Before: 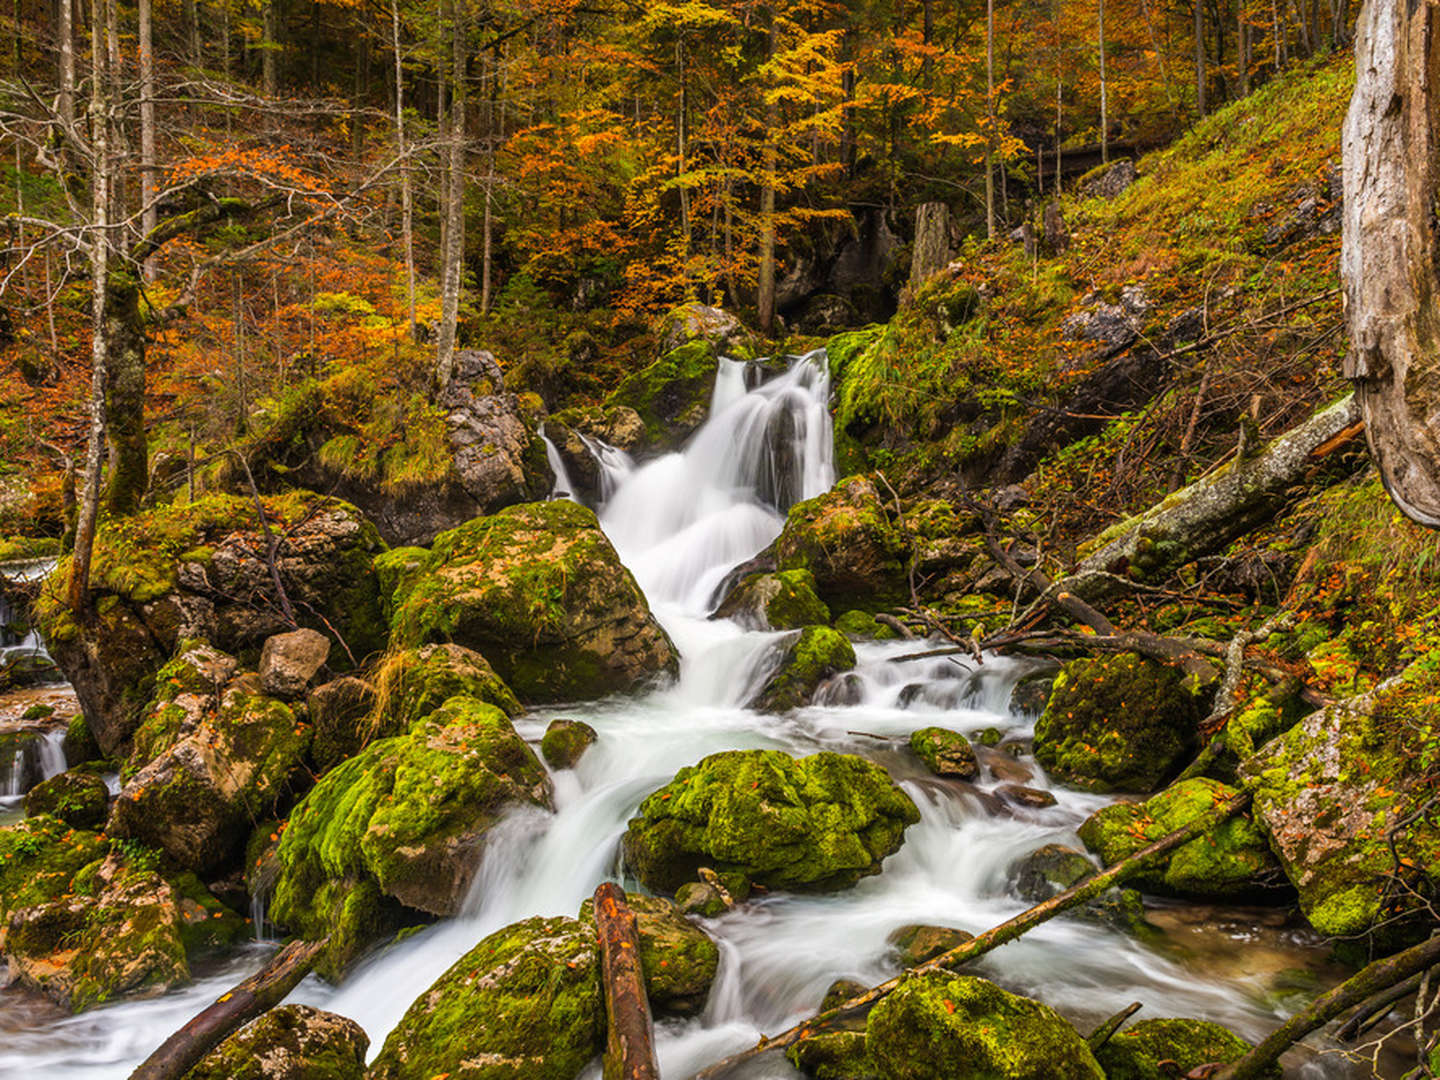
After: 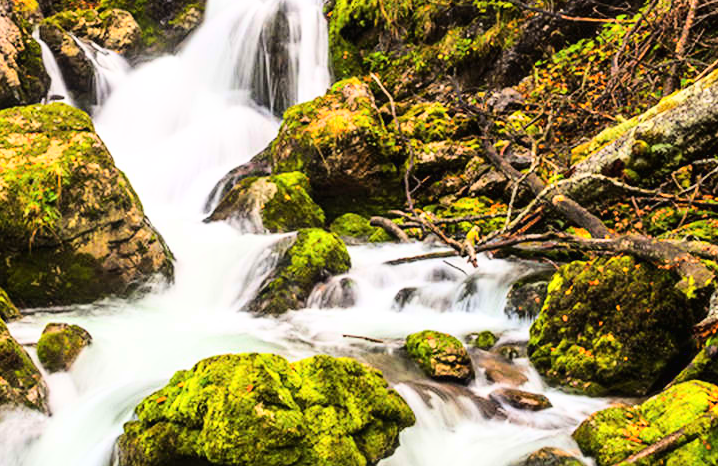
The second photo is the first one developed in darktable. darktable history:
exposure: exposure -0.059 EV, compensate exposure bias true, compensate highlight preservation false
base curve: curves: ch0 [(0, 0.003) (0.001, 0.002) (0.006, 0.004) (0.02, 0.022) (0.048, 0.086) (0.094, 0.234) (0.162, 0.431) (0.258, 0.629) (0.385, 0.8) (0.548, 0.918) (0.751, 0.988) (1, 1)]
shadows and highlights: shadows 30.83, highlights -0.009, soften with gaussian
crop: left 35.09%, top 36.824%, right 15.037%, bottom 20.011%
